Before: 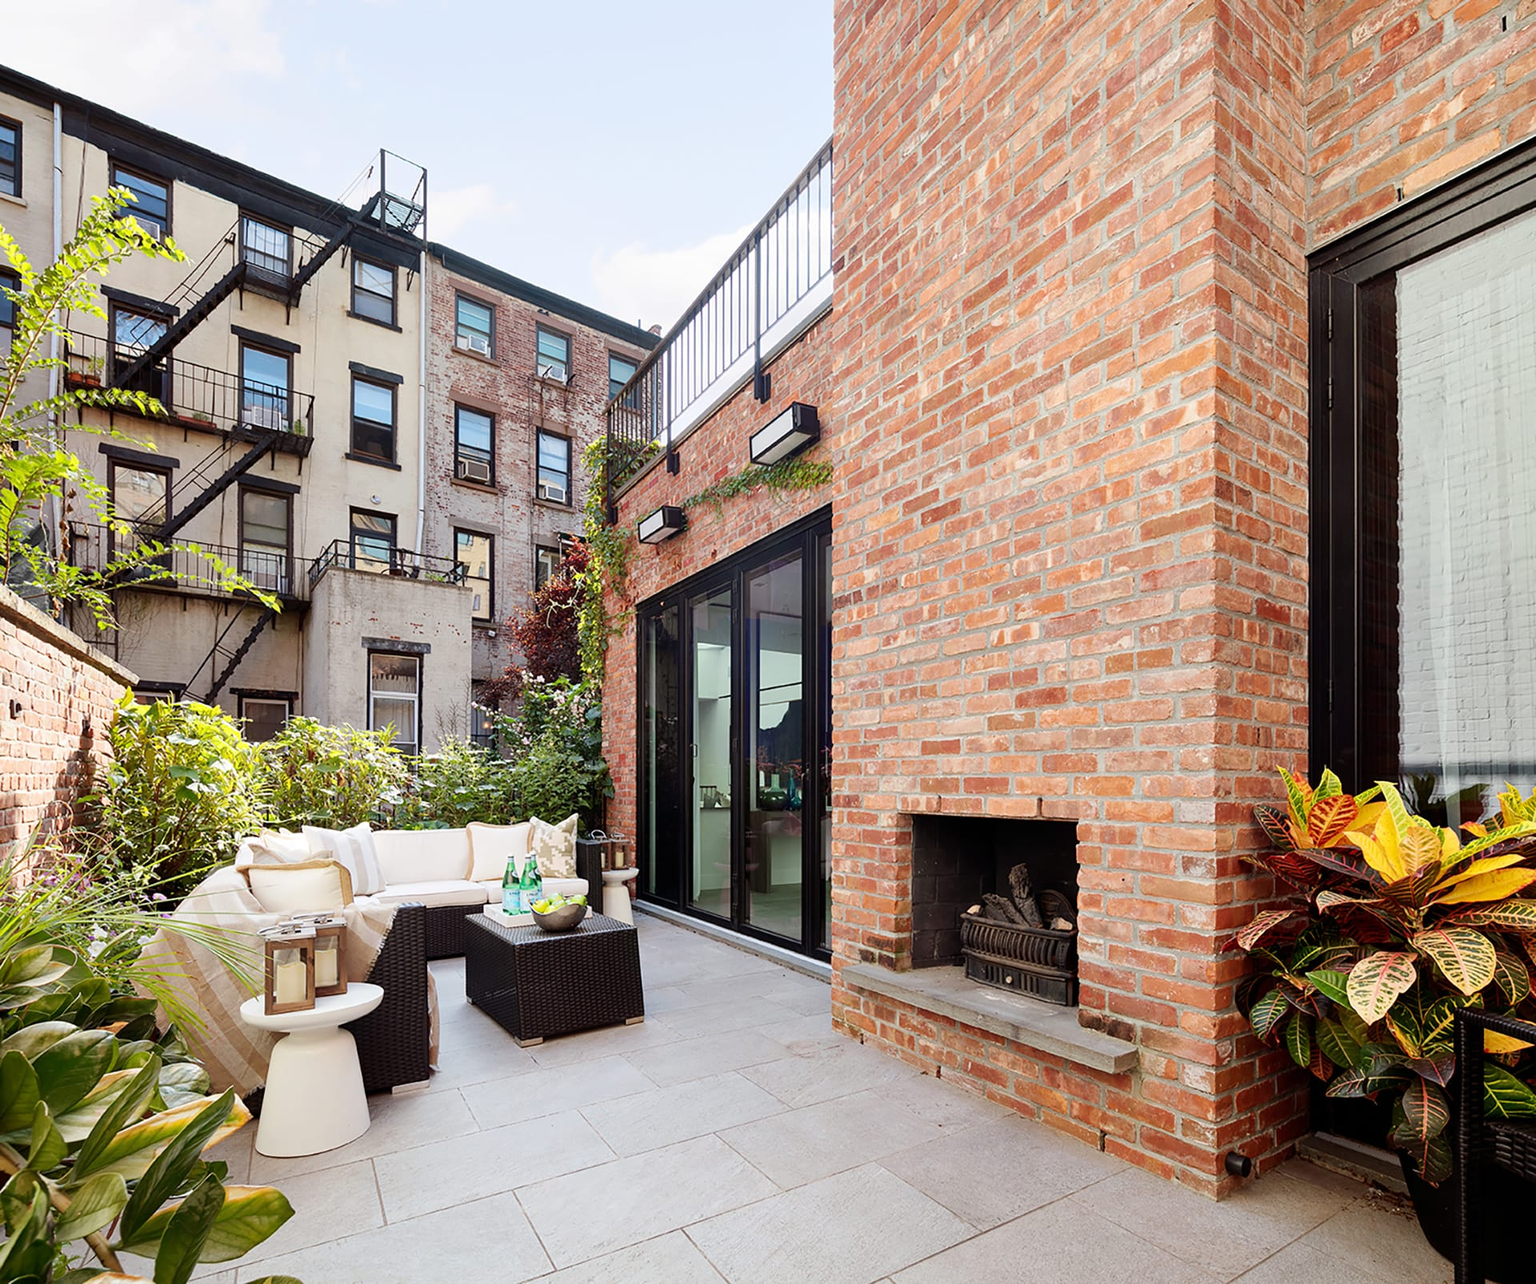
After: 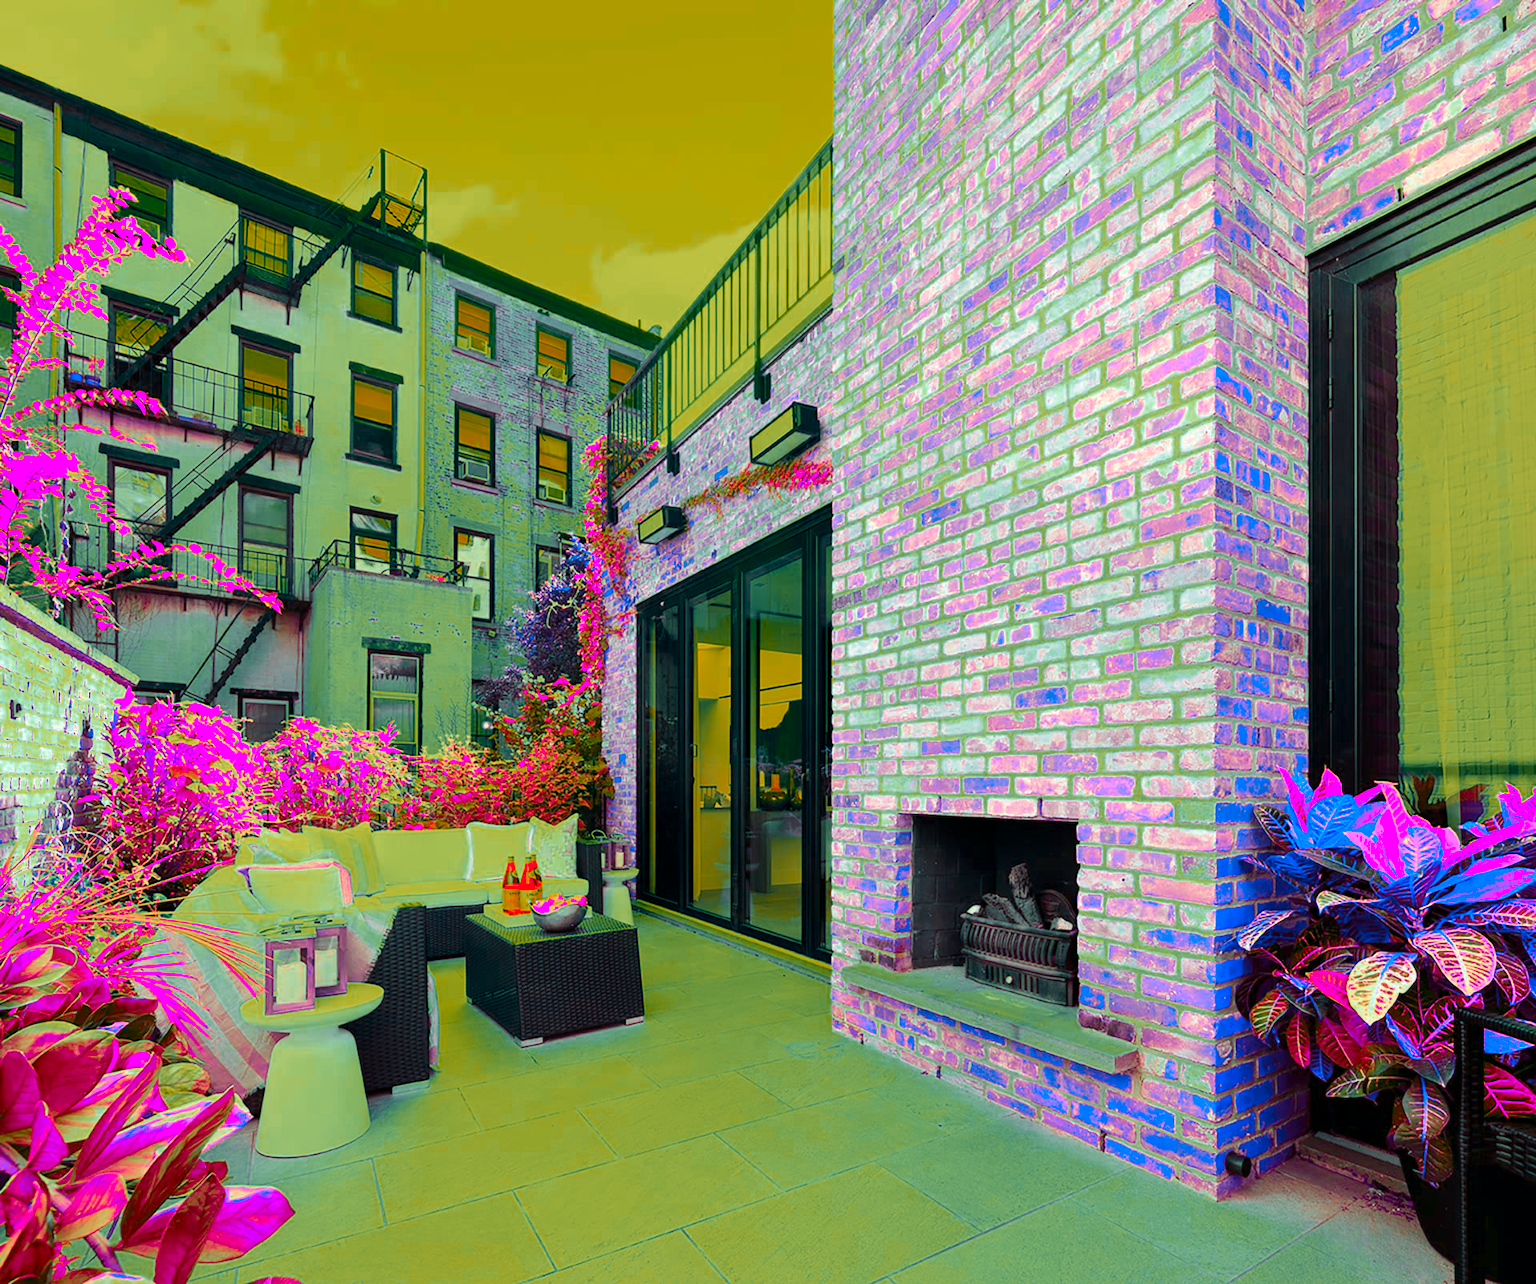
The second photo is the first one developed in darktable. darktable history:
color correction: highlights a* -8.02, highlights b* 3.23
color zones: curves: ch0 [(0.826, 0.353)]; ch1 [(0.242, 0.647) (0.889, 0.342)]; ch2 [(0.246, 0.089) (0.969, 0.068)]
color calibration: output R [1.422, -0.35, -0.252, 0], output G [-0.238, 1.259, -0.084, 0], output B [-0.081, -0.196, 1.58, 0], output brightness [0.49, 0.671, -0.57, 0], illuminant F (fluorescent), F source F9 (Cool White Deluxe 4150 K) – high CRI, x 0.375, y 0.373, temperature 4162.49 K
